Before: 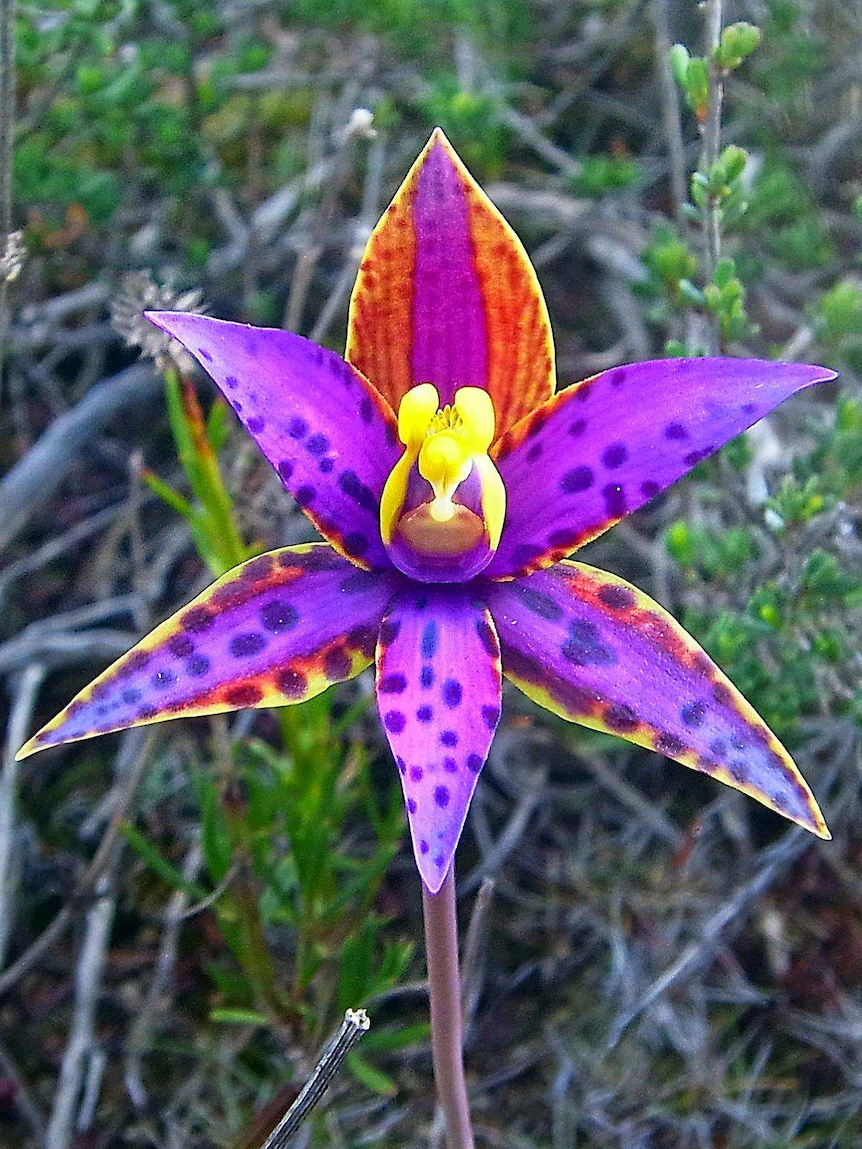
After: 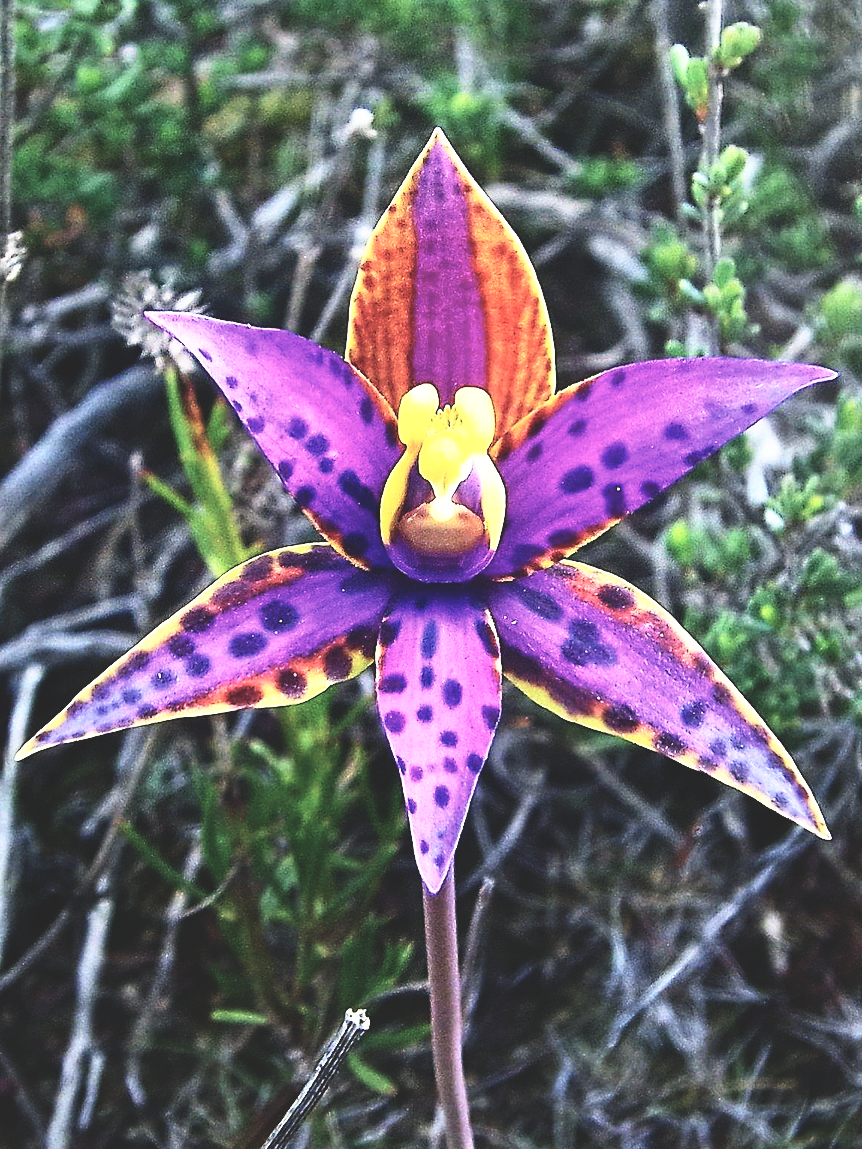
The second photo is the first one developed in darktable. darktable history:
base curve: curves: ch0 [(0, 0.036) (0.007, 0.037) (0.604, 0.887) (1, 1)], preserve colors none
shadows and highlights: radius 125.46, shadows 30.51, highlights -30.51, low approximation 0.01, soften with gaussian
contrast brightness saturation: contrast 0.25, saturation -0.31
